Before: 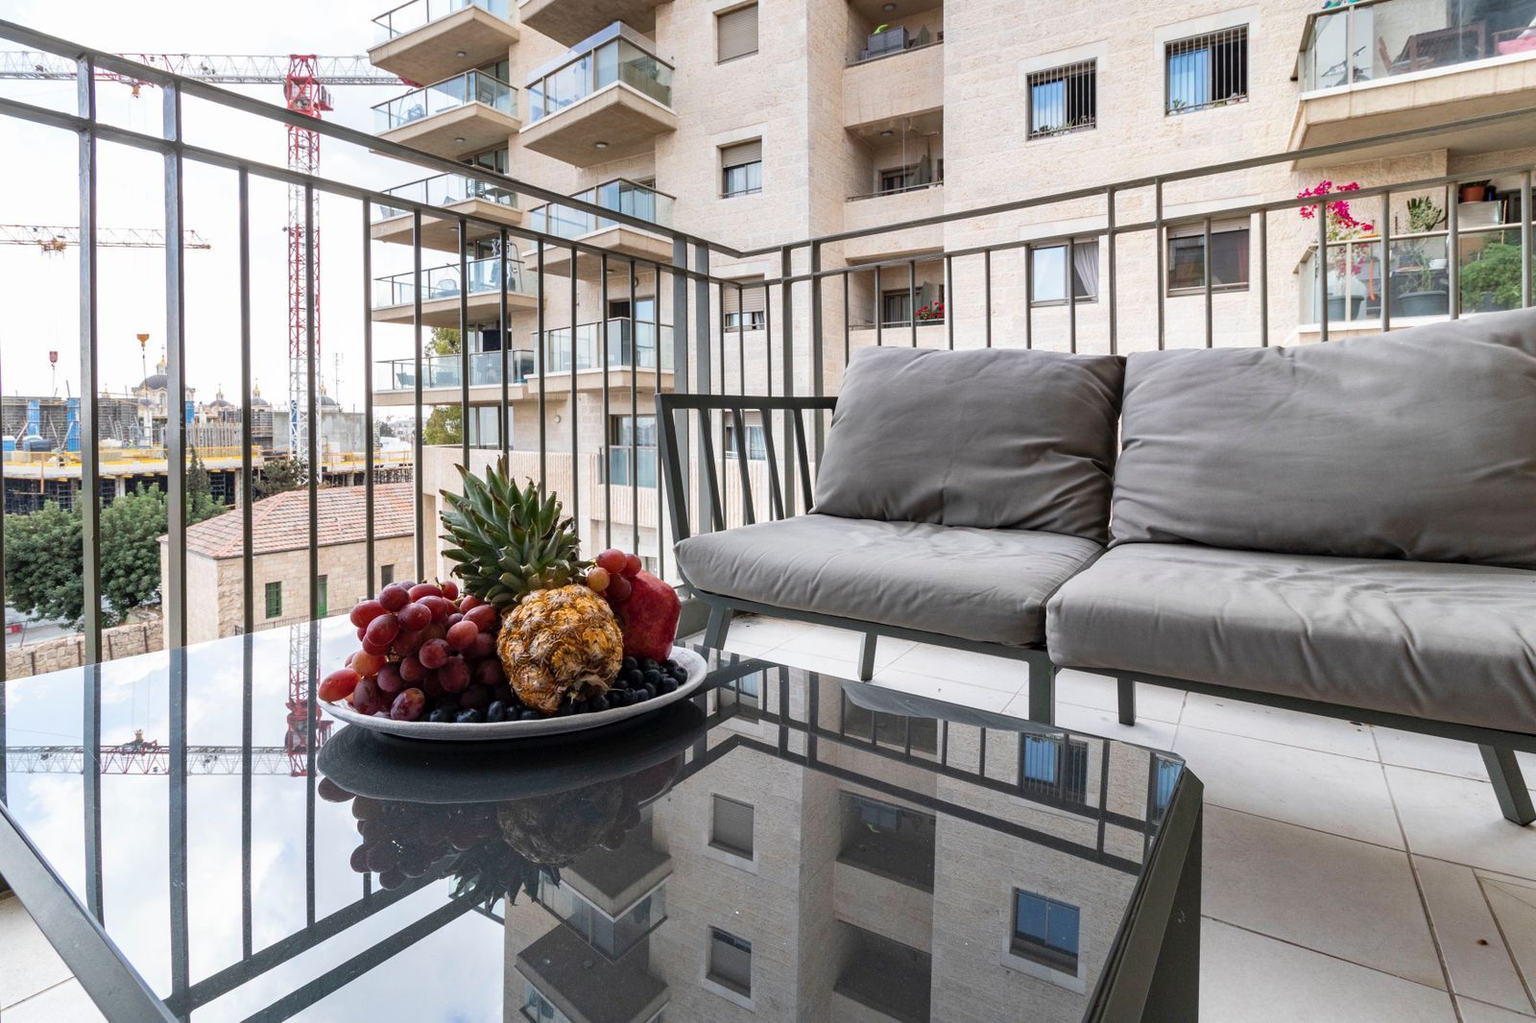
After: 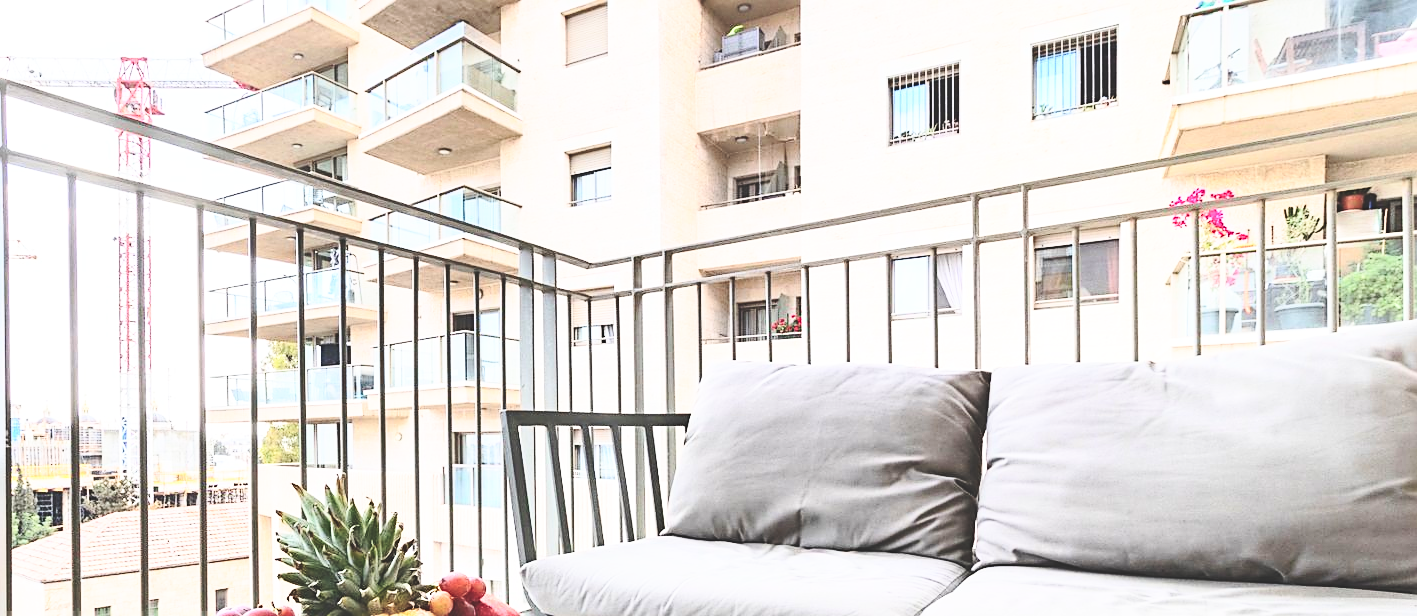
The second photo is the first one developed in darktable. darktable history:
exposure: black level correction -0.041, exposure 0.059 EV, compensate highlight preservation false
sharpen: on, module defaults
contrast brightness saturation: contrast 0.399, brightness 0.113, saturation 0.207
crop and rotate: left 11.432%, bottom 42.155%
base curve: curves: ch0 [(0, 0) (0.028, 0.03) (0.121, 0.232) (0.46, 0.748) (0.859, 0.968) (1, 1)], preserve colors none
